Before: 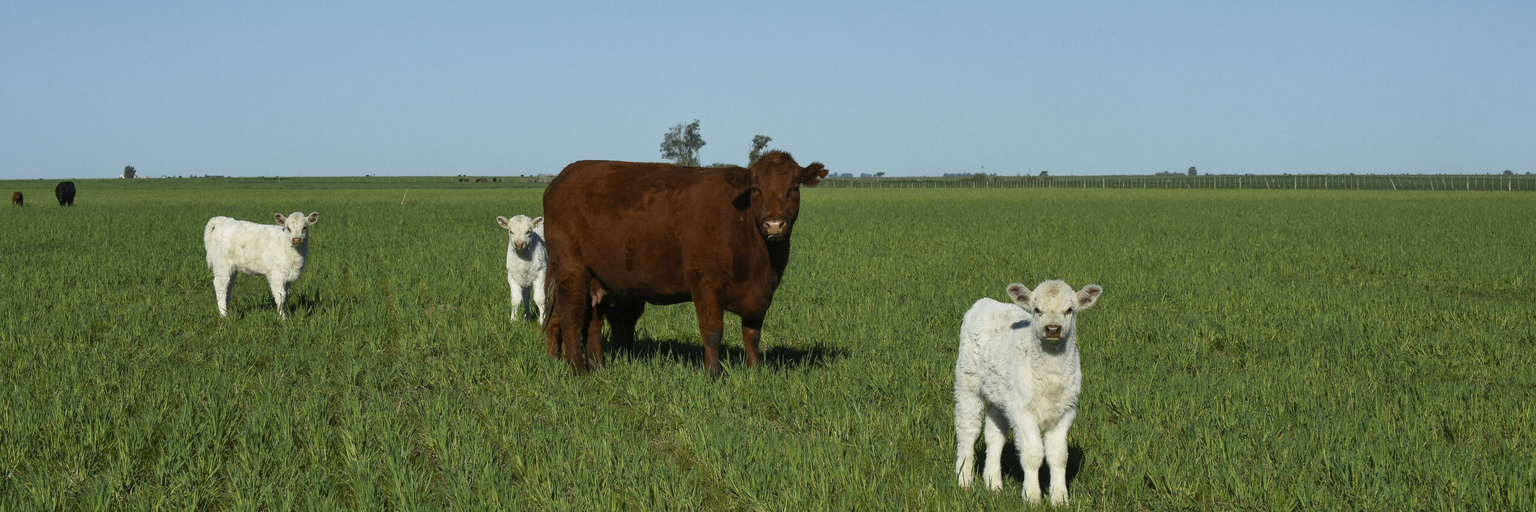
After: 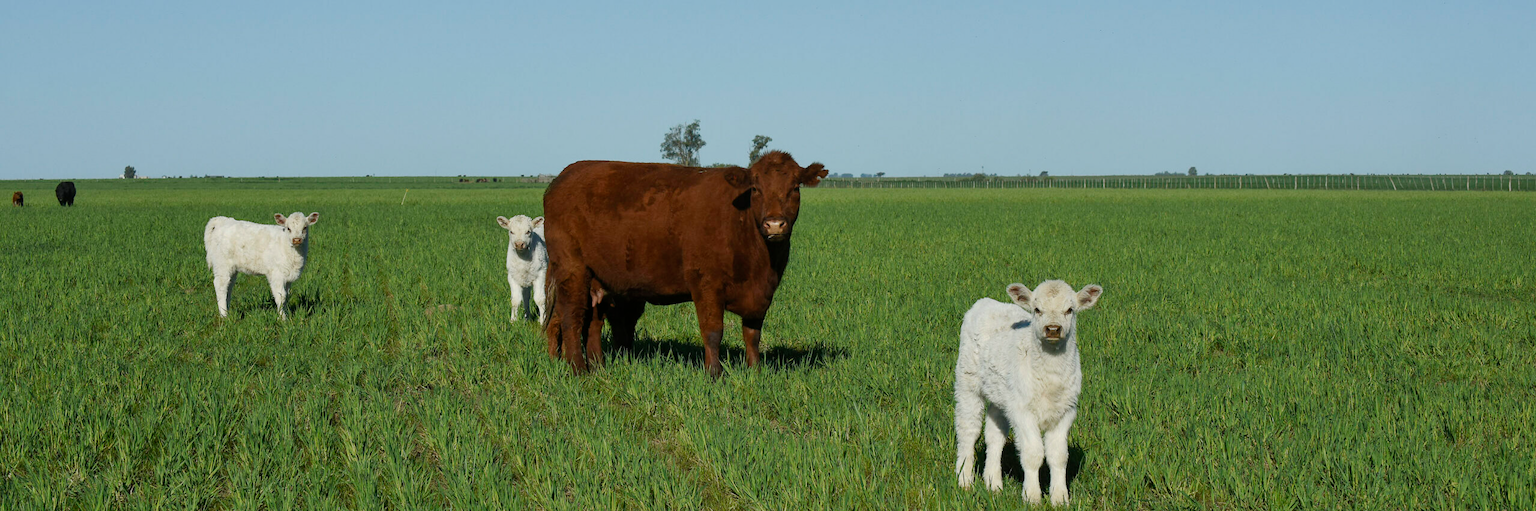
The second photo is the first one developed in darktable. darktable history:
base curve: curves: ch0 [(0, 0) (0.235, 0.266) (0.503, 0.496) (0.786, 0.72) (1, 1)], preserve colors none
